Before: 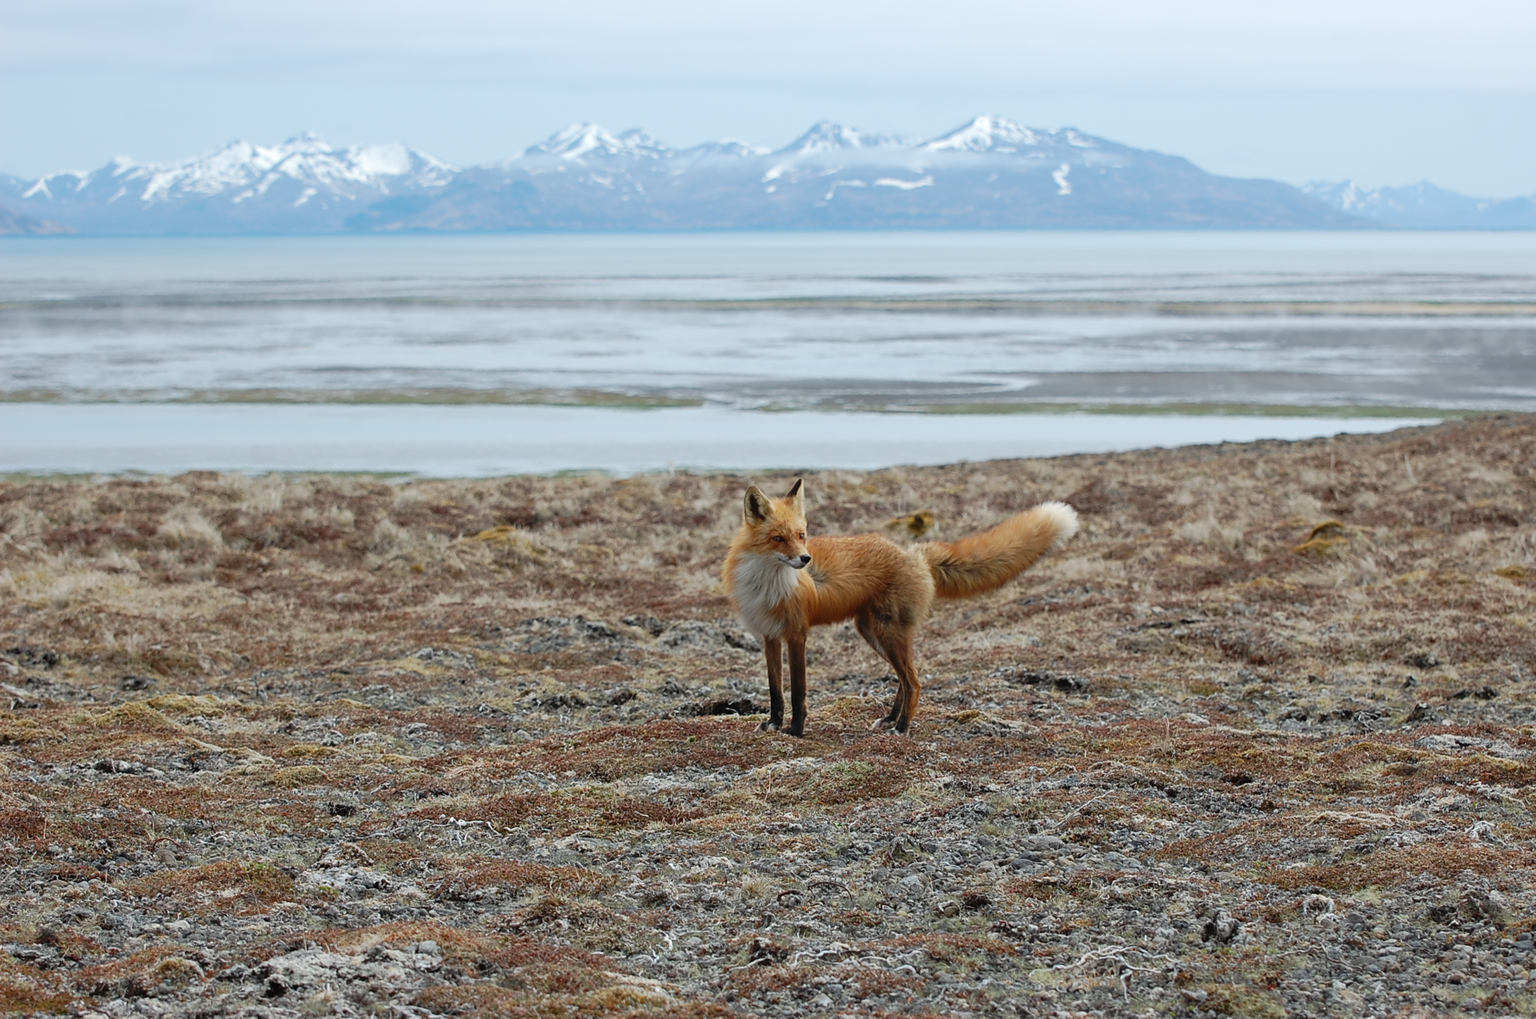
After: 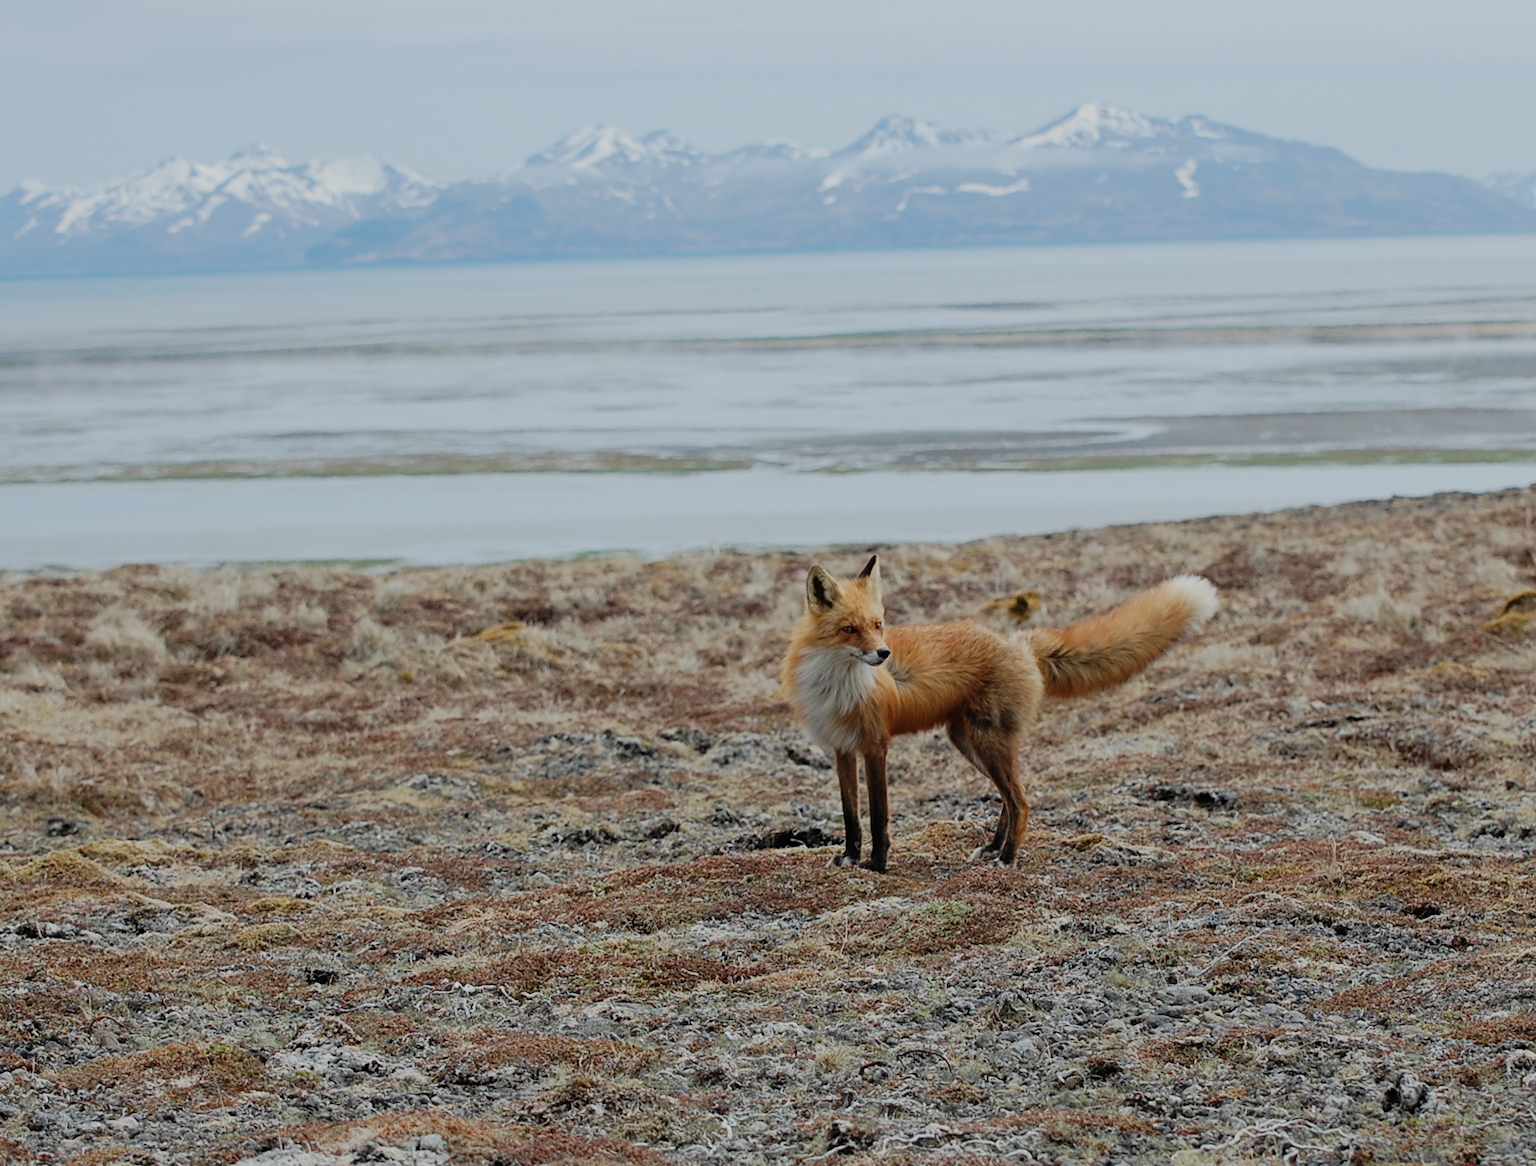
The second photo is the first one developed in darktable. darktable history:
crop and rotate: angle 1.45°, left 4.125%, top 0.874%, right 11.509%, bottom 2.462%
filmic rgb: black relative exposure -7.16 EV, white relative exposure 5.39 EV, hardness 3.02, contrast in shadows safe
